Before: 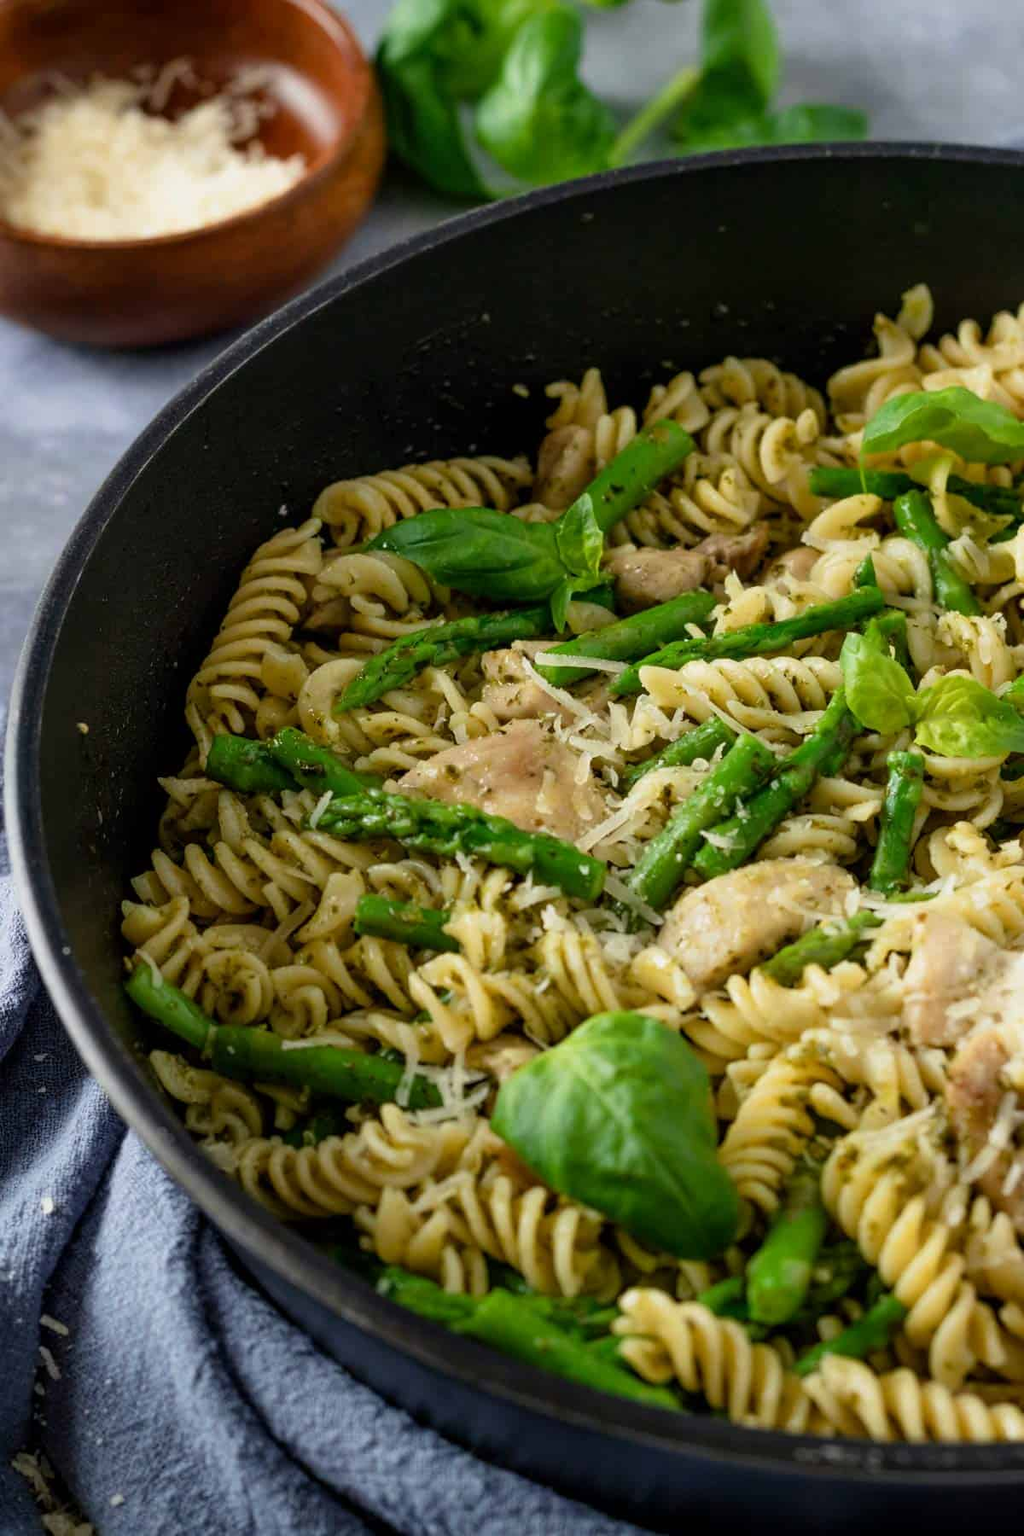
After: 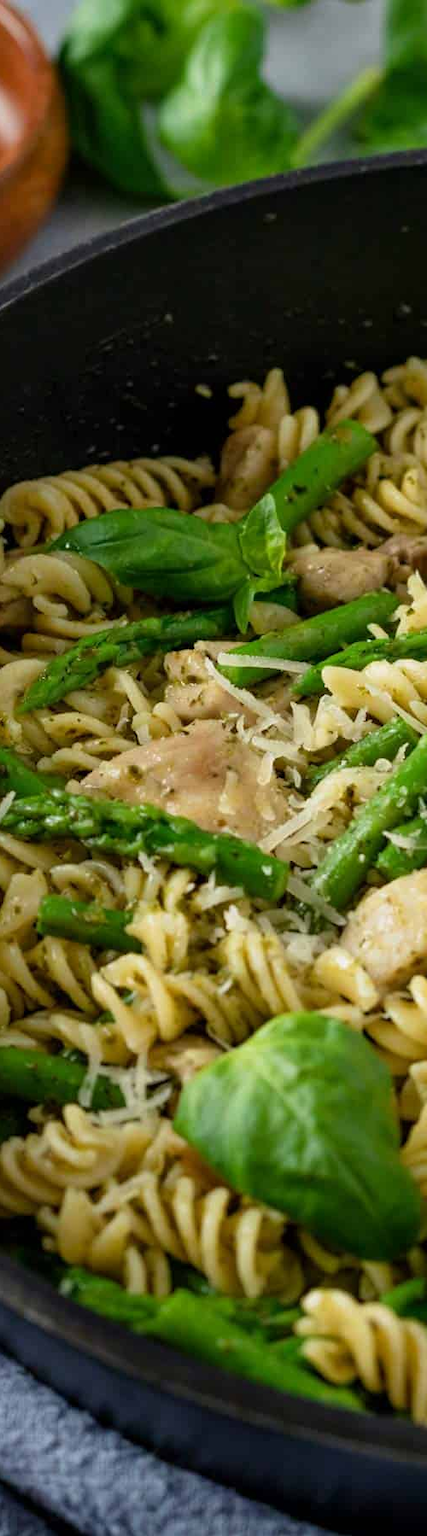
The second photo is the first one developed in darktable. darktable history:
crop: left 31.013%, right 27.178%
